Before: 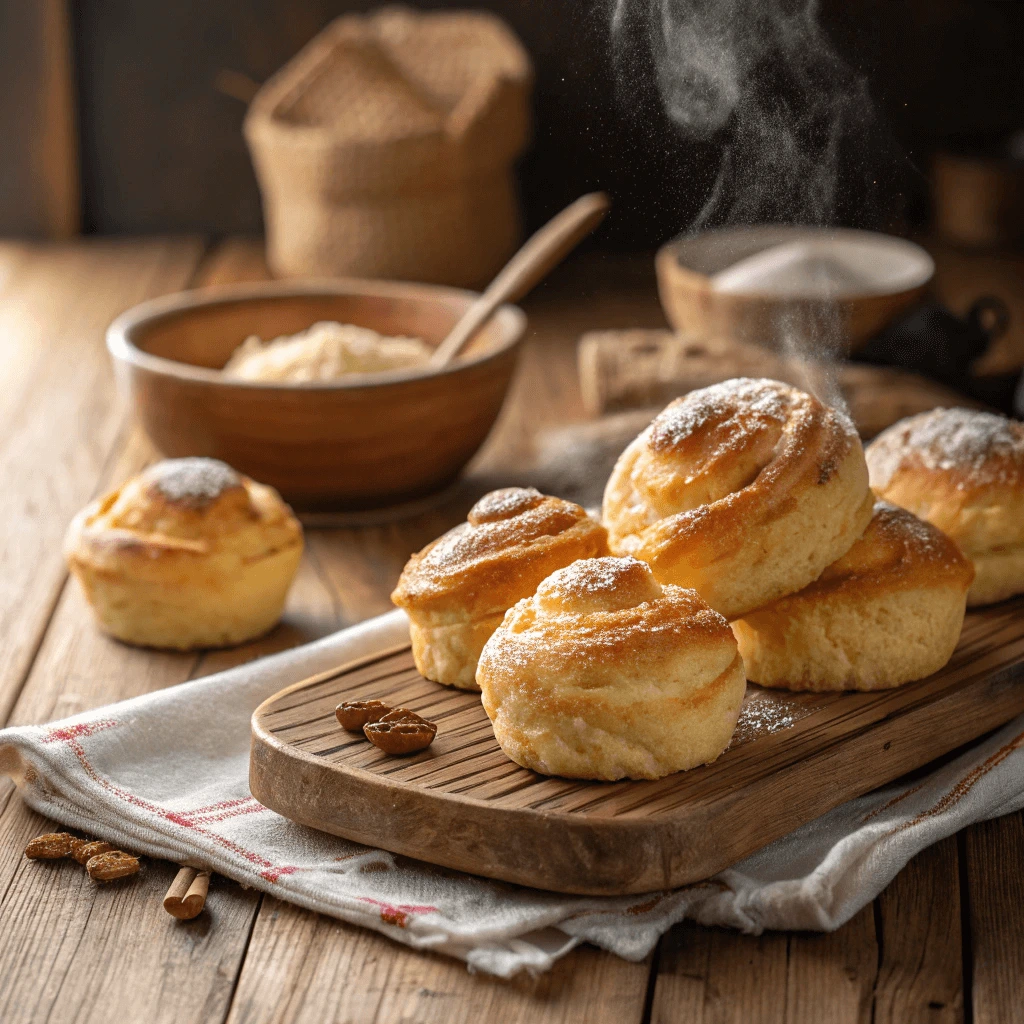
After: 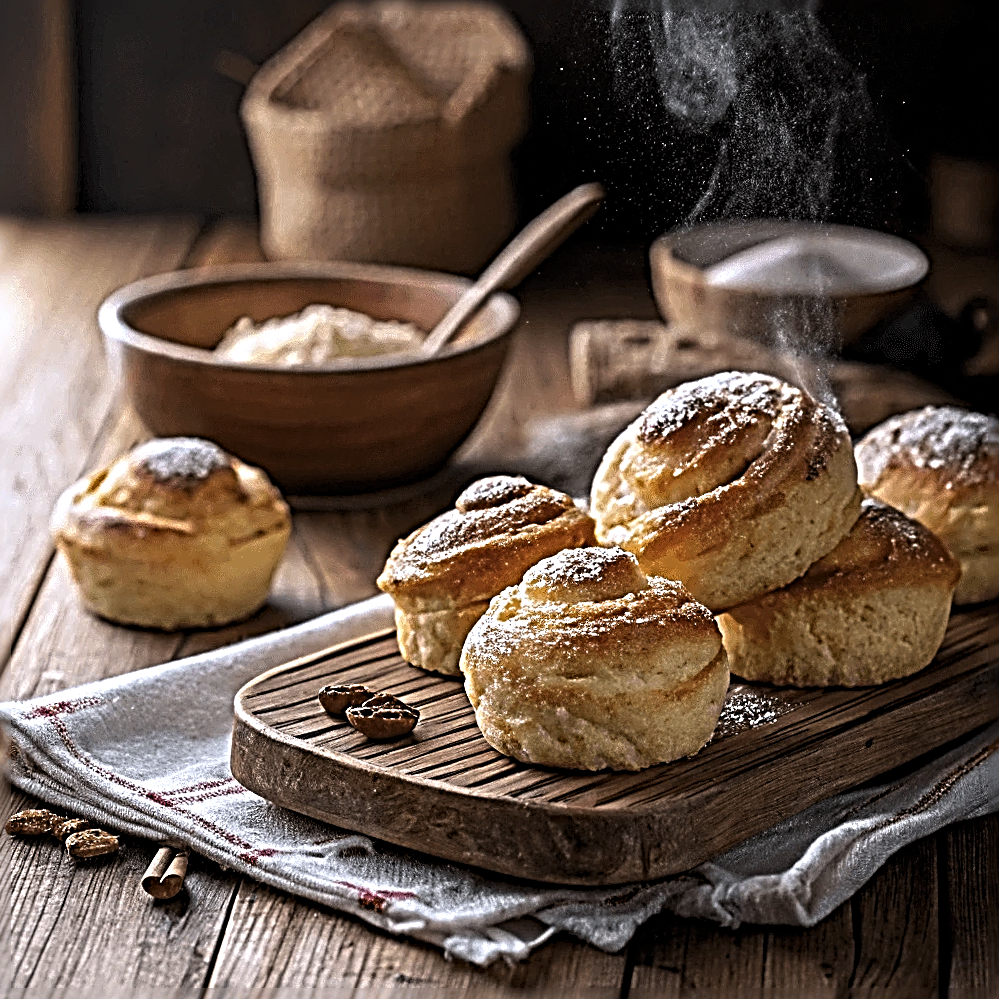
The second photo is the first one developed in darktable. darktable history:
crop and rotate: angle -1.42°
levels: levels [0.029, 0.545, 0.971]
sharpen: radius 4.053, amount 1.984
color calibration: gray › normalize channels true, illuminant as shot in camera, x 0.366, y 0.378, temperature 4427.75 K, gamut compression 0.007
